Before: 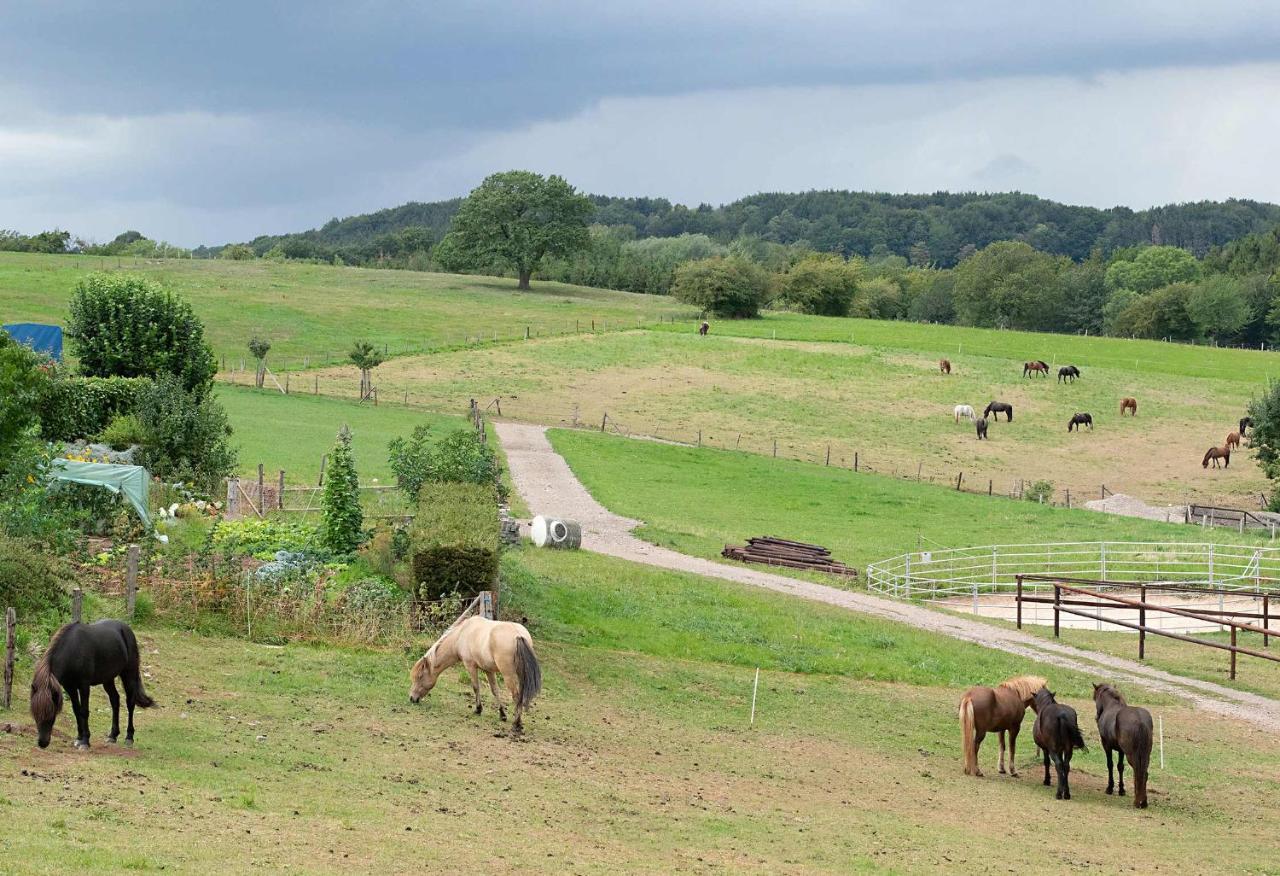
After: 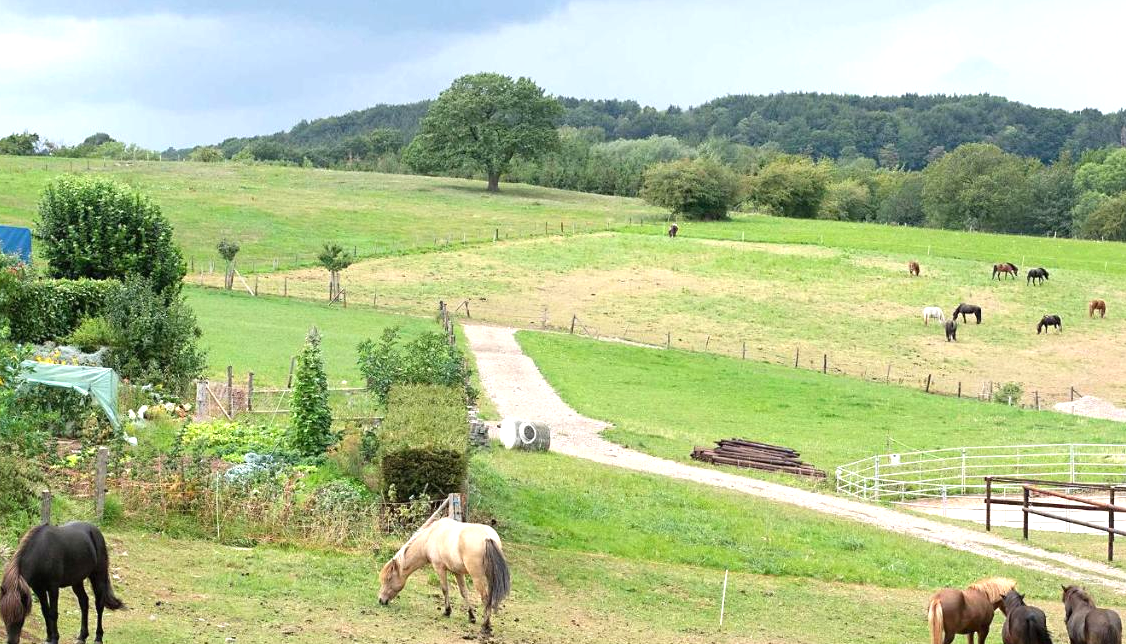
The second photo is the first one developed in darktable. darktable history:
exposure: black level correction 0, exposure 0.7 EV, compensate exposure bias true, compensate highlight preservation false
crop and rotate: left 2.425%, top 11.305%, right 9.6%, bottom 15.08%
